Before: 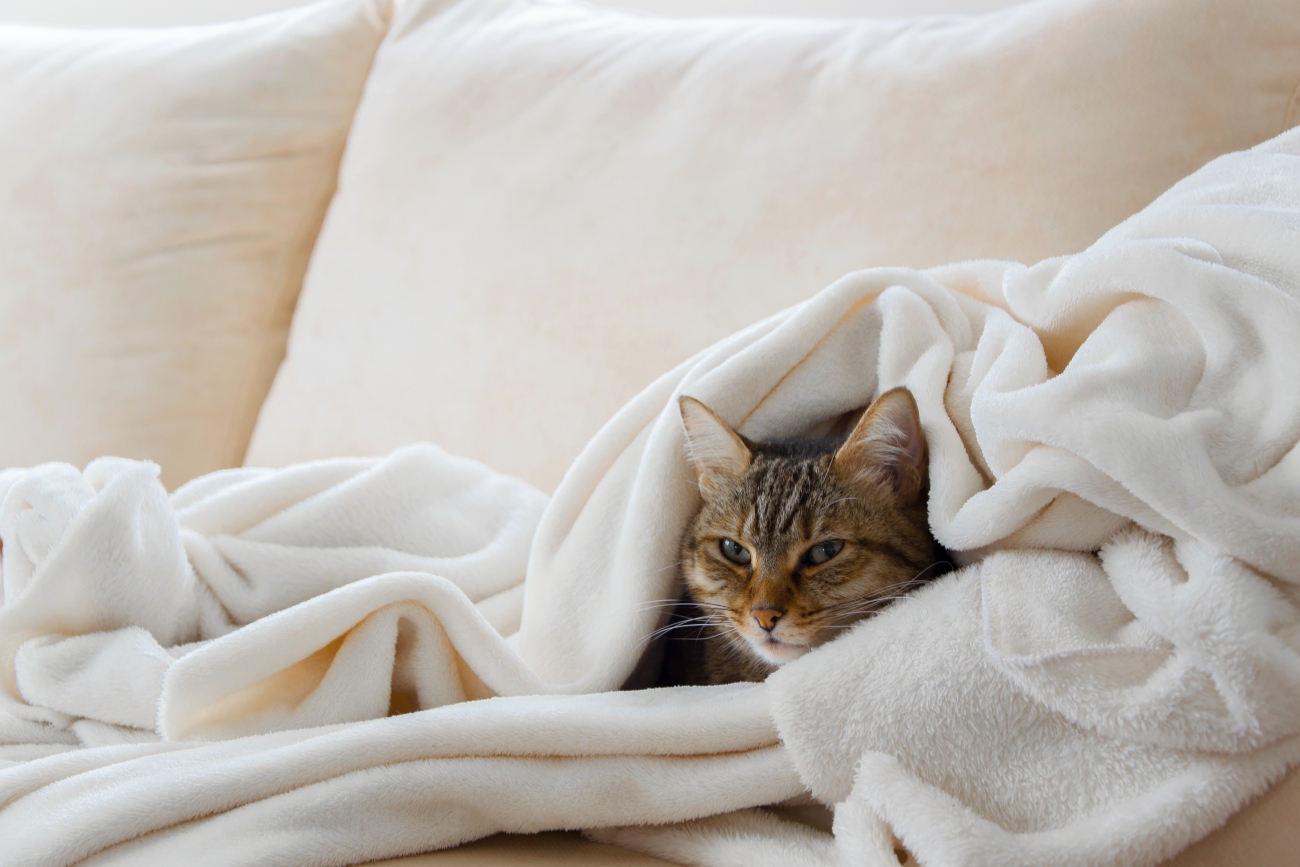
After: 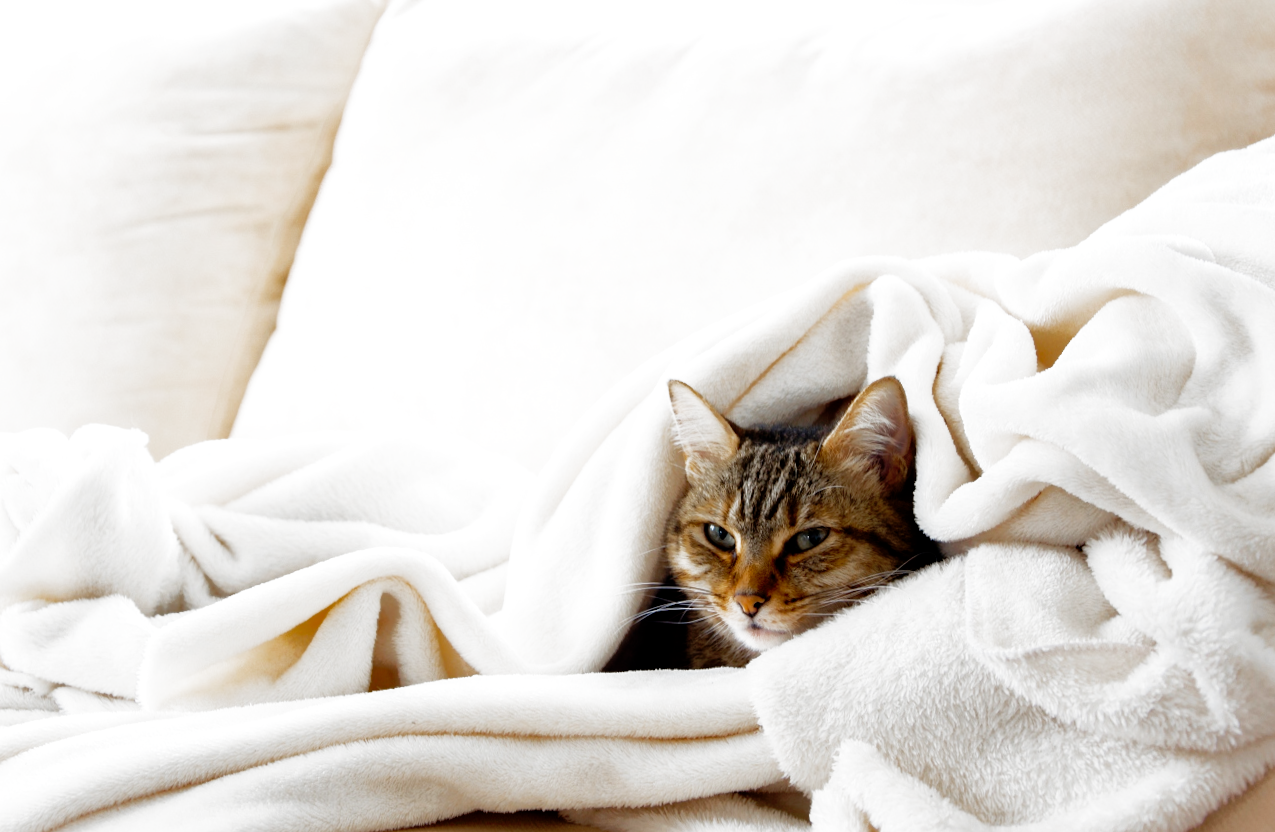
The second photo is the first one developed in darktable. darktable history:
rotate and perspective: rotation 1.57°, crop left 0.018, crop right 0.982, crop top 0.039, crop bottom 0.961
filmic rgb: middle gray luminance 12.74%, black relative exposure -10.13 EV, white relative exposure 3.47 EV, threshold 6 EV, target black luminance 0%, hardness 5.74, latitude 44.69%, contrast 1.221, highlights saturation mix 5%, shadows ↔ highlights balance 26.78%, add noise in highlights 0, preserve chrominance no, color science v3 (2019), use custom middle-gray values true, iterations of high-quality reconstruction 0, contrast in highlights soft, enable highlight reconstruction true
shadows and highlights: on, module defaults
tone equalizer: -8 EV -0.75 EV, -7 EV -0.7 EV, -6 EV -0.6 EV, -5 EV -0.4 EV, -3 EV 0.4 EV, -2 EV 0.6 EV, -1 EV 0.7 EV, +0 EV 0.75 EV, edges refinement/feathering 500, mask exposure compensation -1.57 EV, preserve details no
